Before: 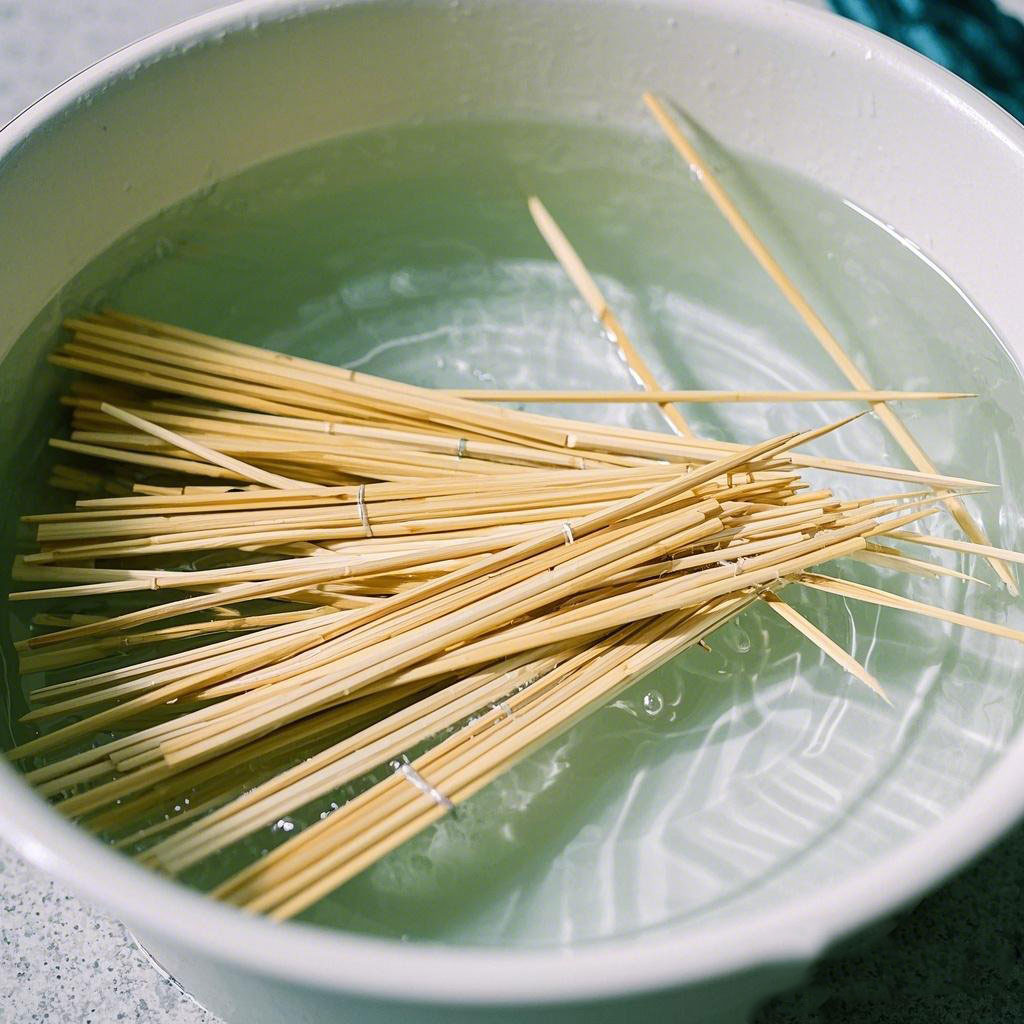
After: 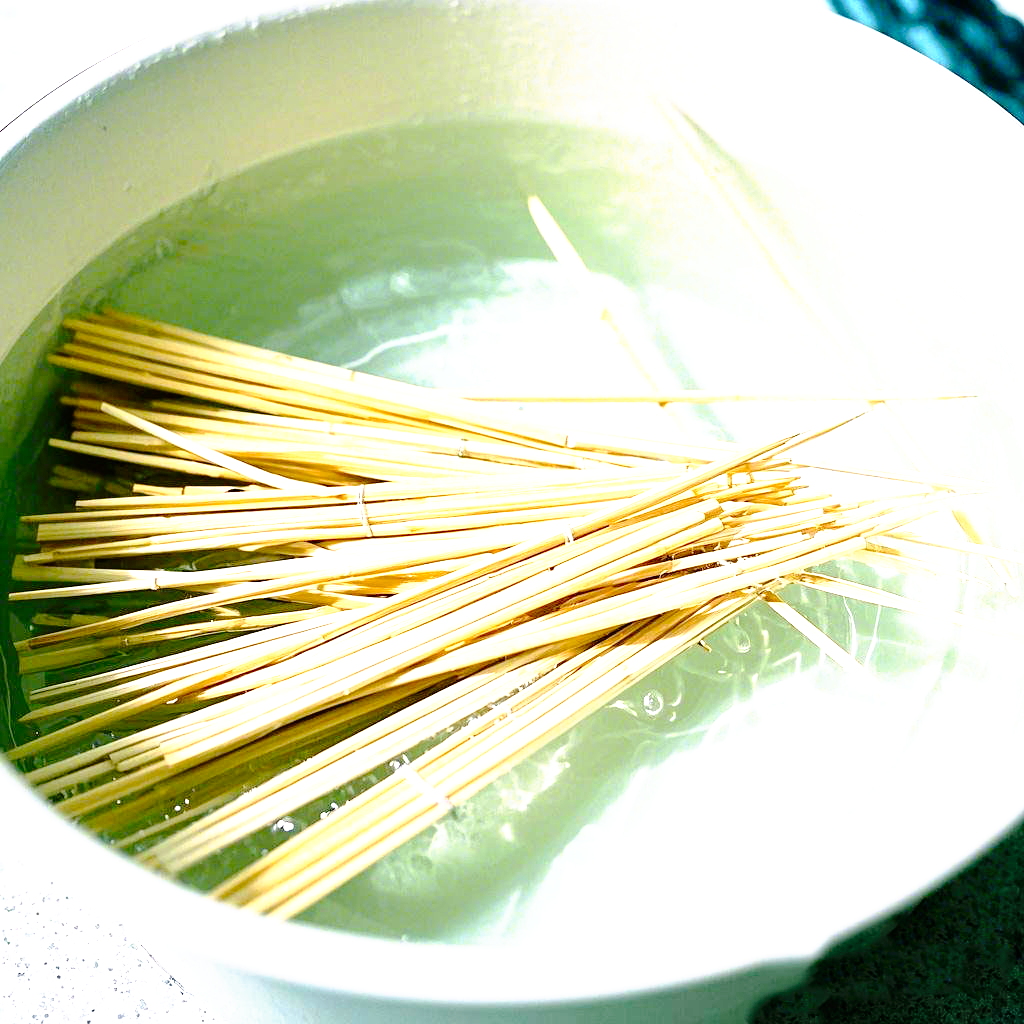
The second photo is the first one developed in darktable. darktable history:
tone curve: curves: ch0 [(0, 0) (0.003, 0) (0.011, 0.001) (0.025, 0.001) (0.044, 0.002) (0.069, 0.007) (0.1, 0.015) (0.136, 0.027) (0.177, 0.066) (0.224, 0.122) (0.277, 0.219) (0.335, 0.327) (0.399, 0.432) (0.468, 0.527) (0.543, 0.615) (0.623, 0.695) (0.709, 0.777) (0.801, 0.874) (0.898, 0.973) (1, 1)], preserve colors none
exposure: black level correction 0, exposure 1.2 EV, compensate exposure bias true, compensate highlight preservation false
